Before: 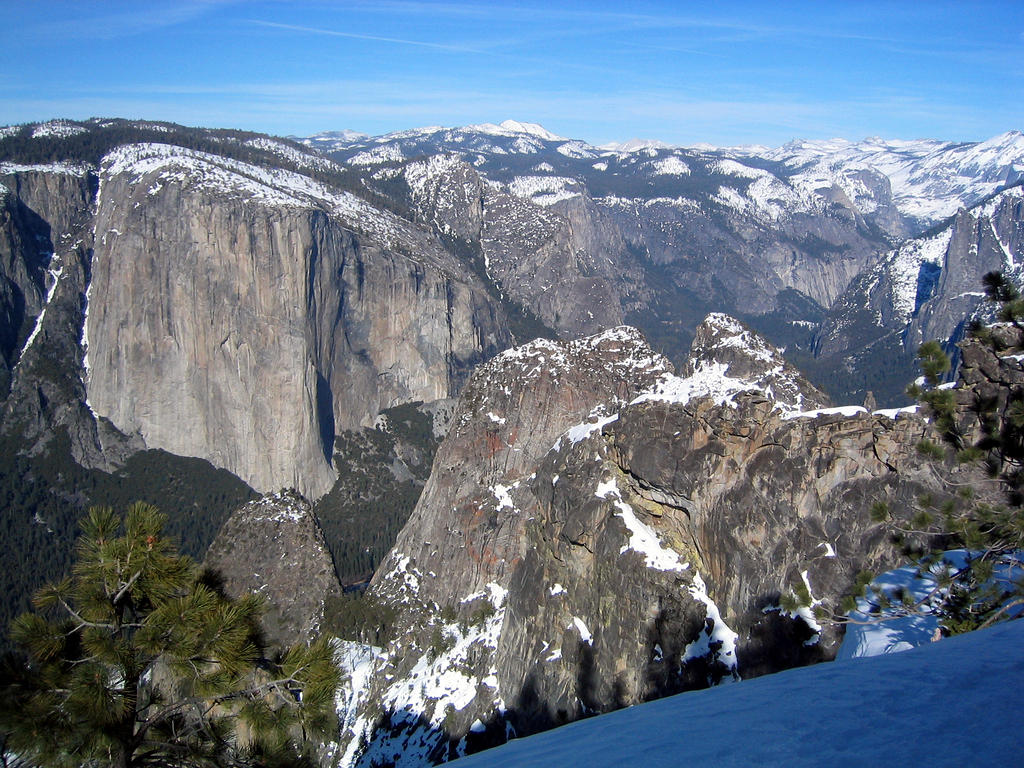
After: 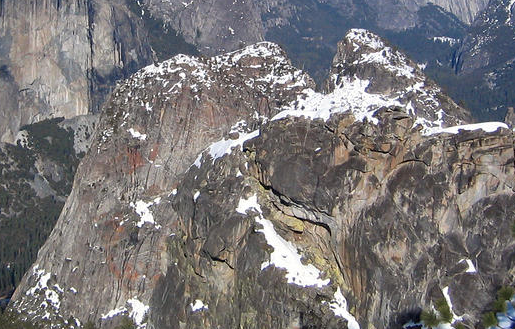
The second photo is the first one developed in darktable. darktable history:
crop: left 35.129%, top 37.039%, right 14.56%, bottom 20.063%
